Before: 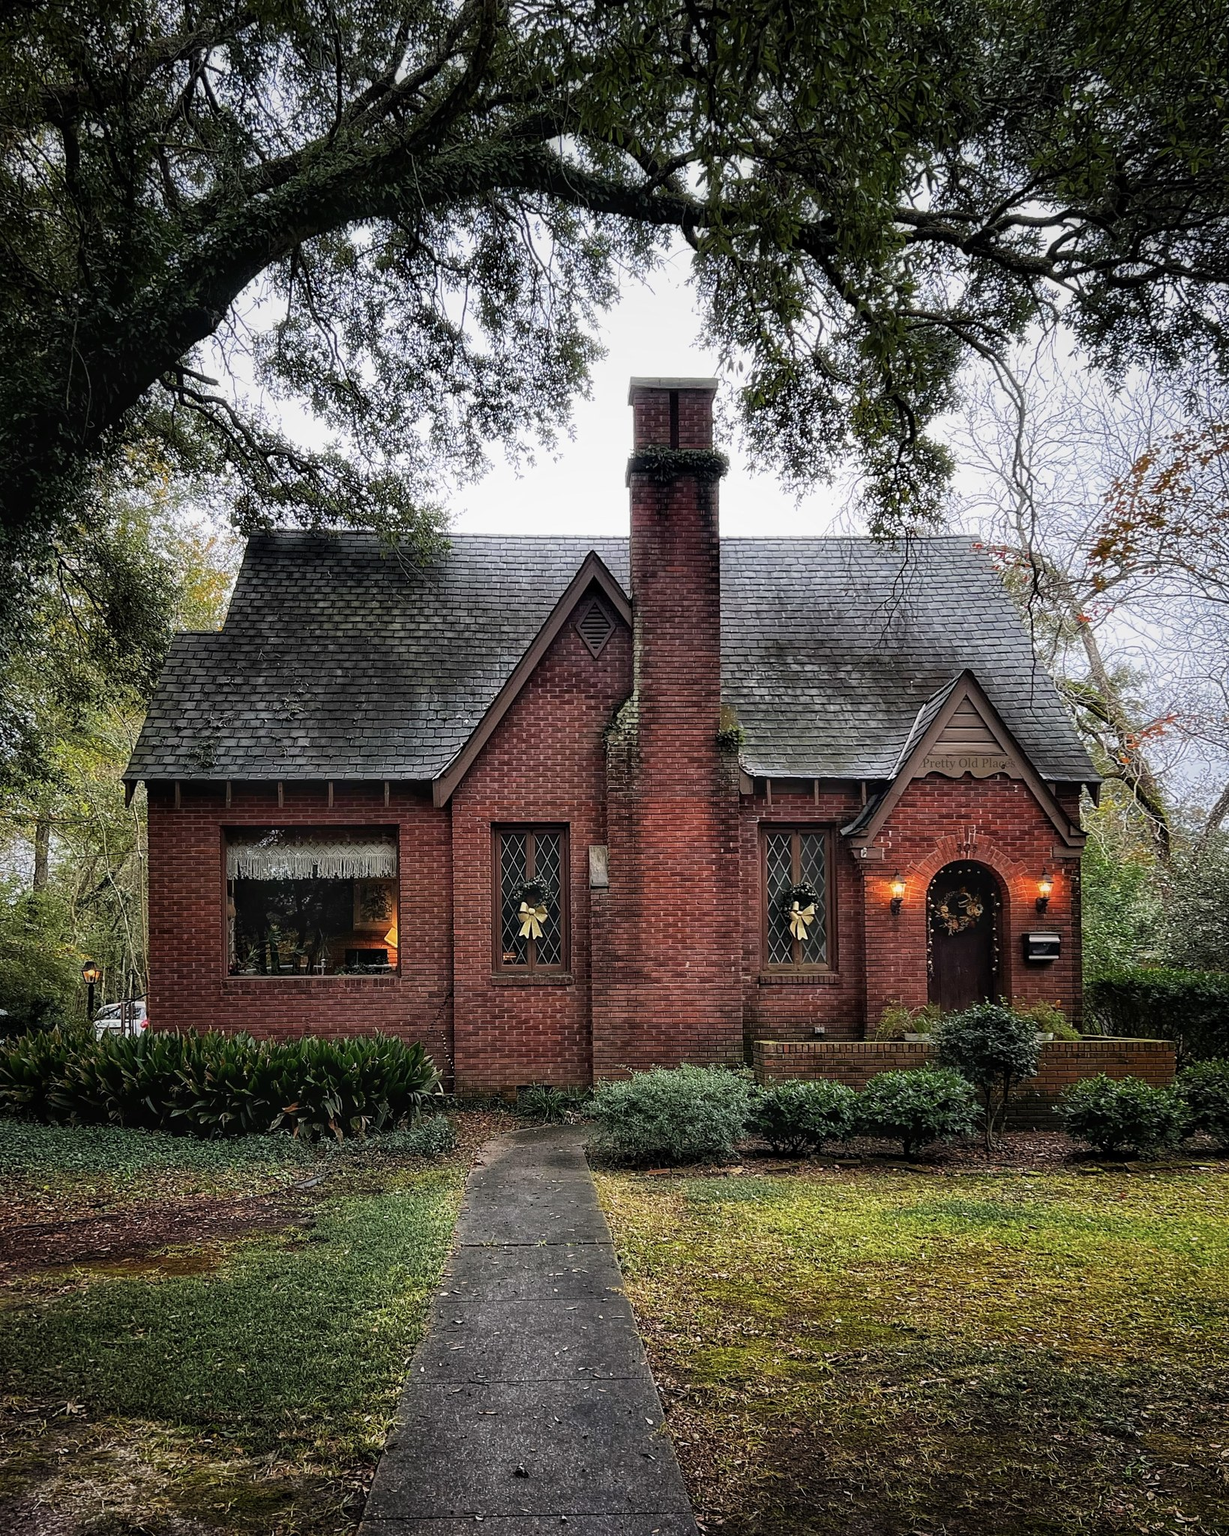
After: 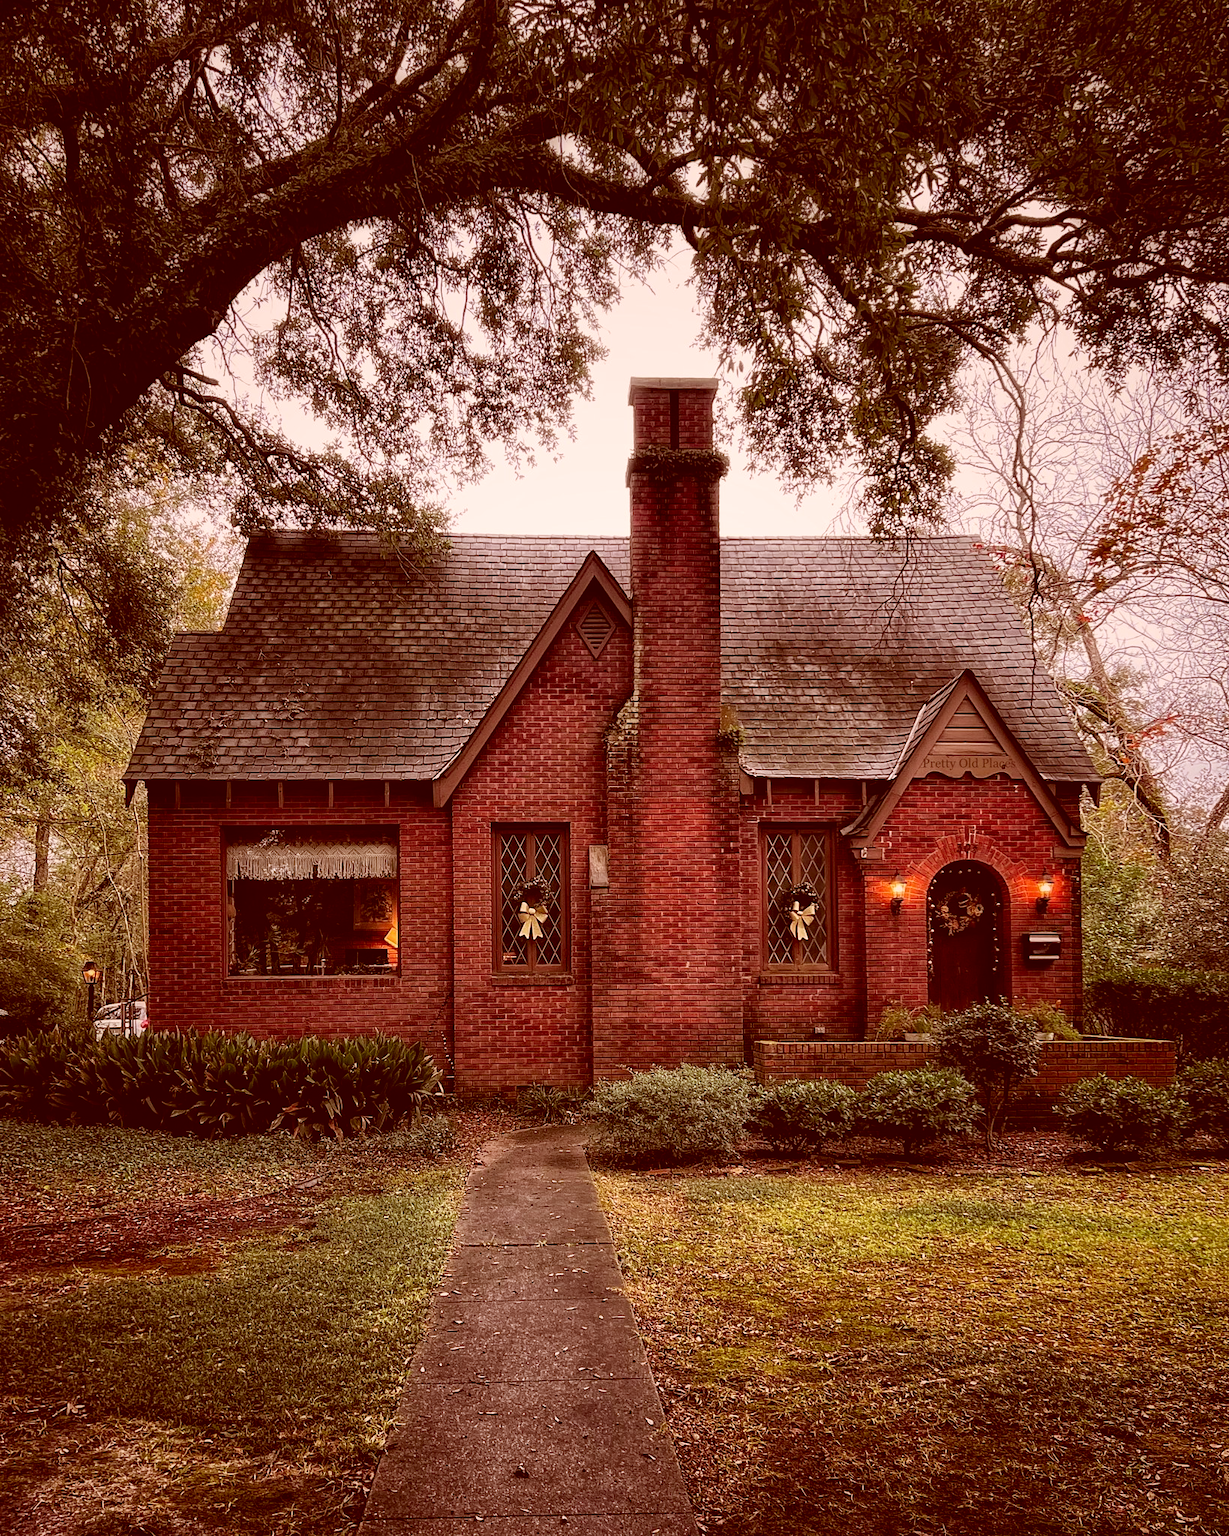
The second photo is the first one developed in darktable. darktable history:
color correction: highlights a* 9.57, highlights b* 8.85, shadows a* 39.97, shadows b* 39.5, saturation 0.78
